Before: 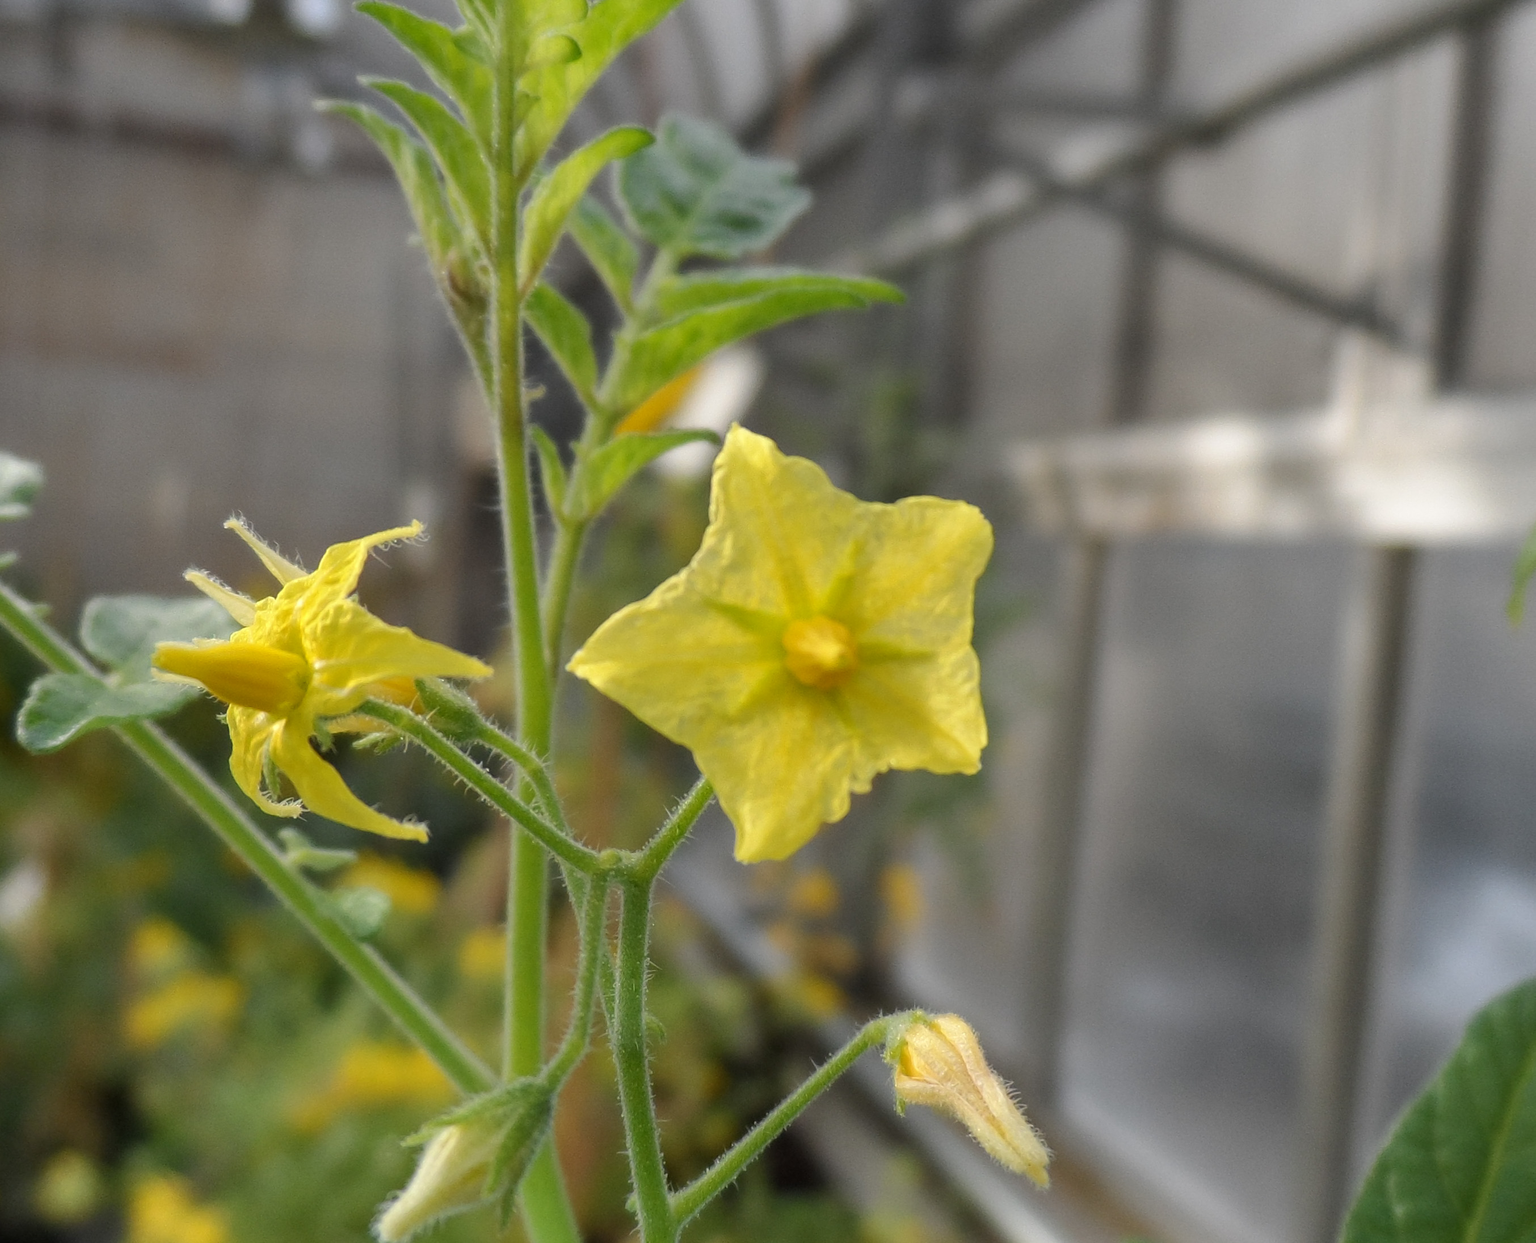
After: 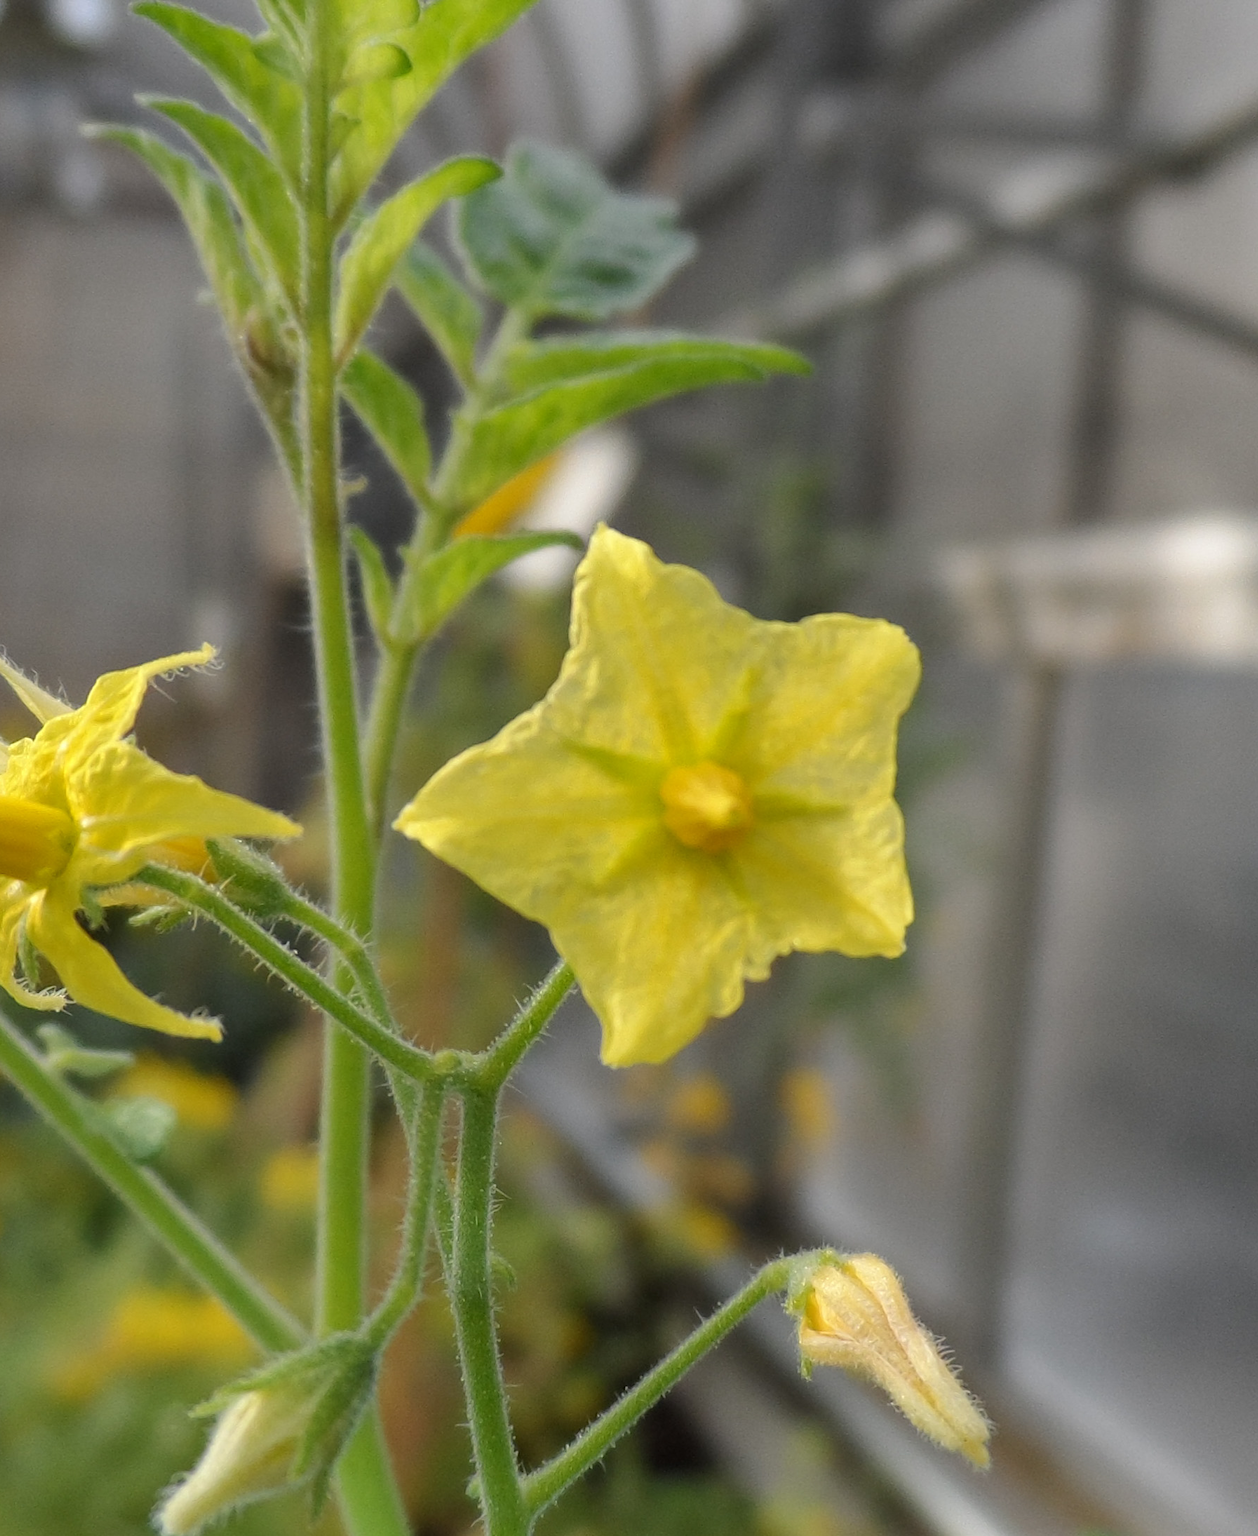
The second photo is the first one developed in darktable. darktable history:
crop and rotate: left 16.253%, right 17.467%
